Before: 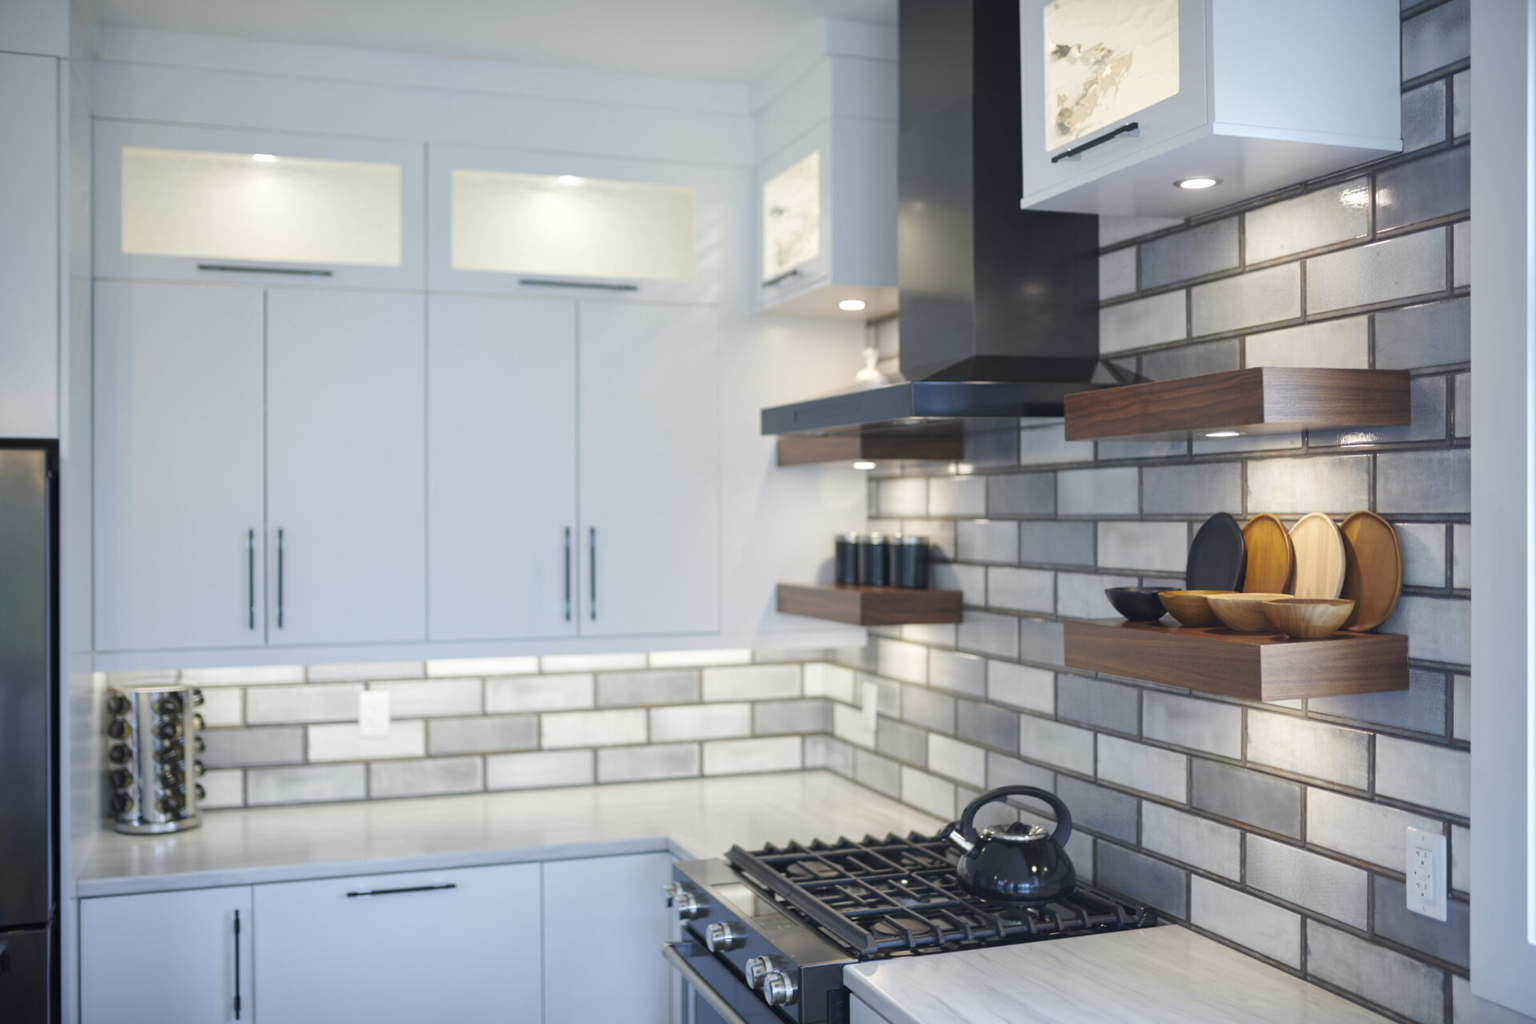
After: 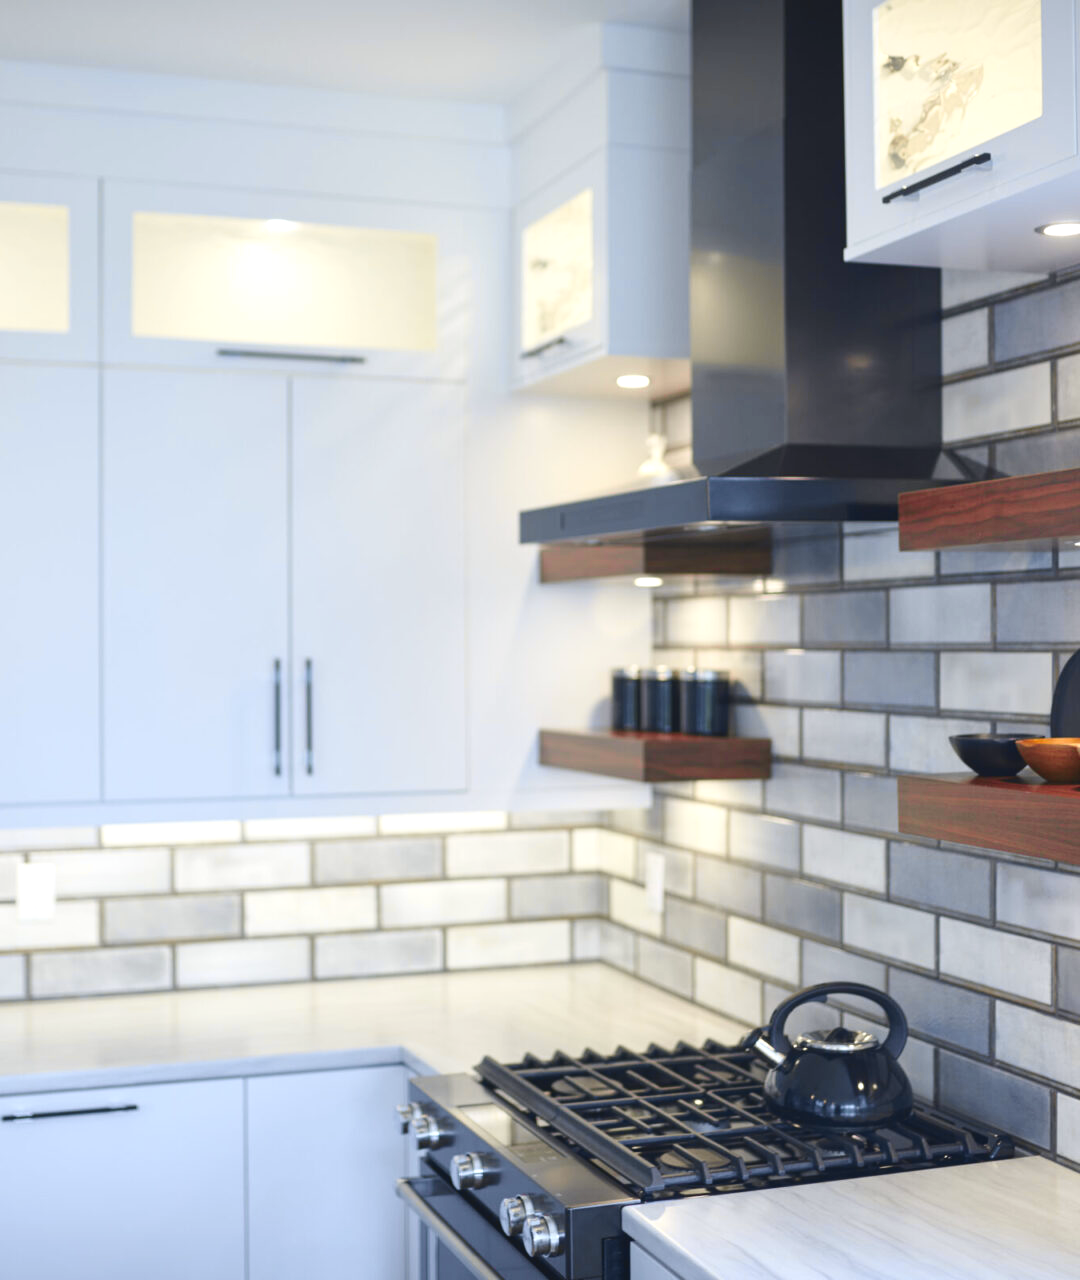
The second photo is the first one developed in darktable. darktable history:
crop and rotate: left 22.516%, right 21.234%
tone curve: curves: ch0 [(0, 0.036) (0.119, 0.115) (0.466, 0.498) (0.715, 0.767) (0.817, 0.865) (1, 0.998)]; ch1 [(0, 0) (0.377, 0.416) (0.44, 0.461) (0.487, 0.49) (0.514, 0.517) (0.536, 0.577) (0.66, 0.724) (1, 1)]; ch2 [(0, 0) (0.38, 0.405) (0.463, 0.443) (0.492, 0.486) (0.526, 0.541) (0.578, 0.598) (0.653, 0.698) (1, 1)], color space Lab, independent channels, preserve colors none
levels: levels [0, 0.476, 0.951]
